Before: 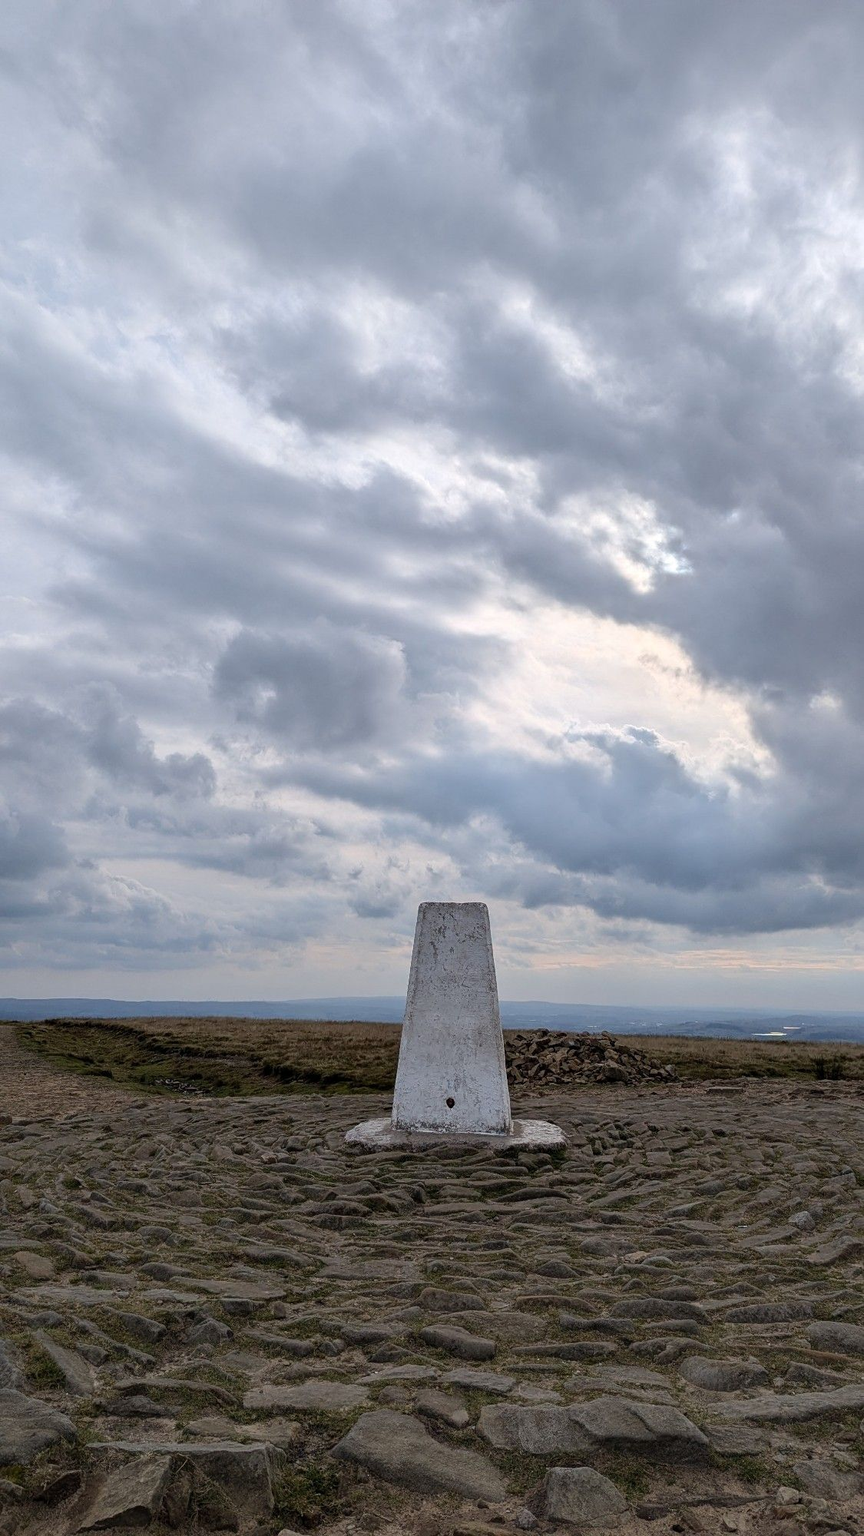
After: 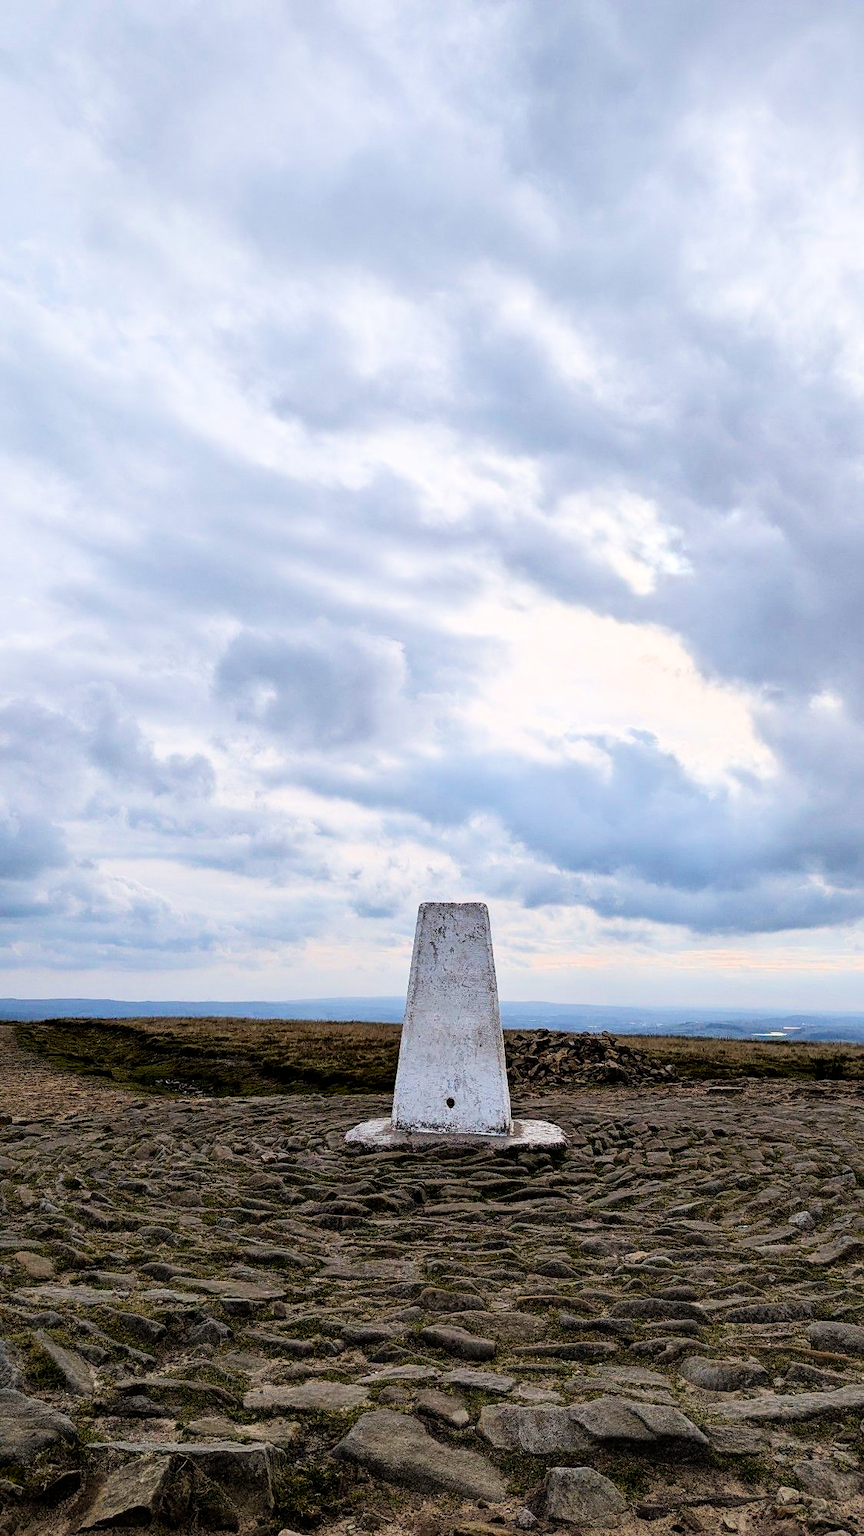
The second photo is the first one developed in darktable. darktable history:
color balance rgb: perceptual saturation grading › global saturation 30.762%, perceptual brilliance grading › global brilliance 25.403%, global vibrance 26.514%, contrast 5.988%
filmic rgb: black relative exposure -8.01 EV, white relative exposure 4.02 EV, hardness 4.16, contrast 1.367
